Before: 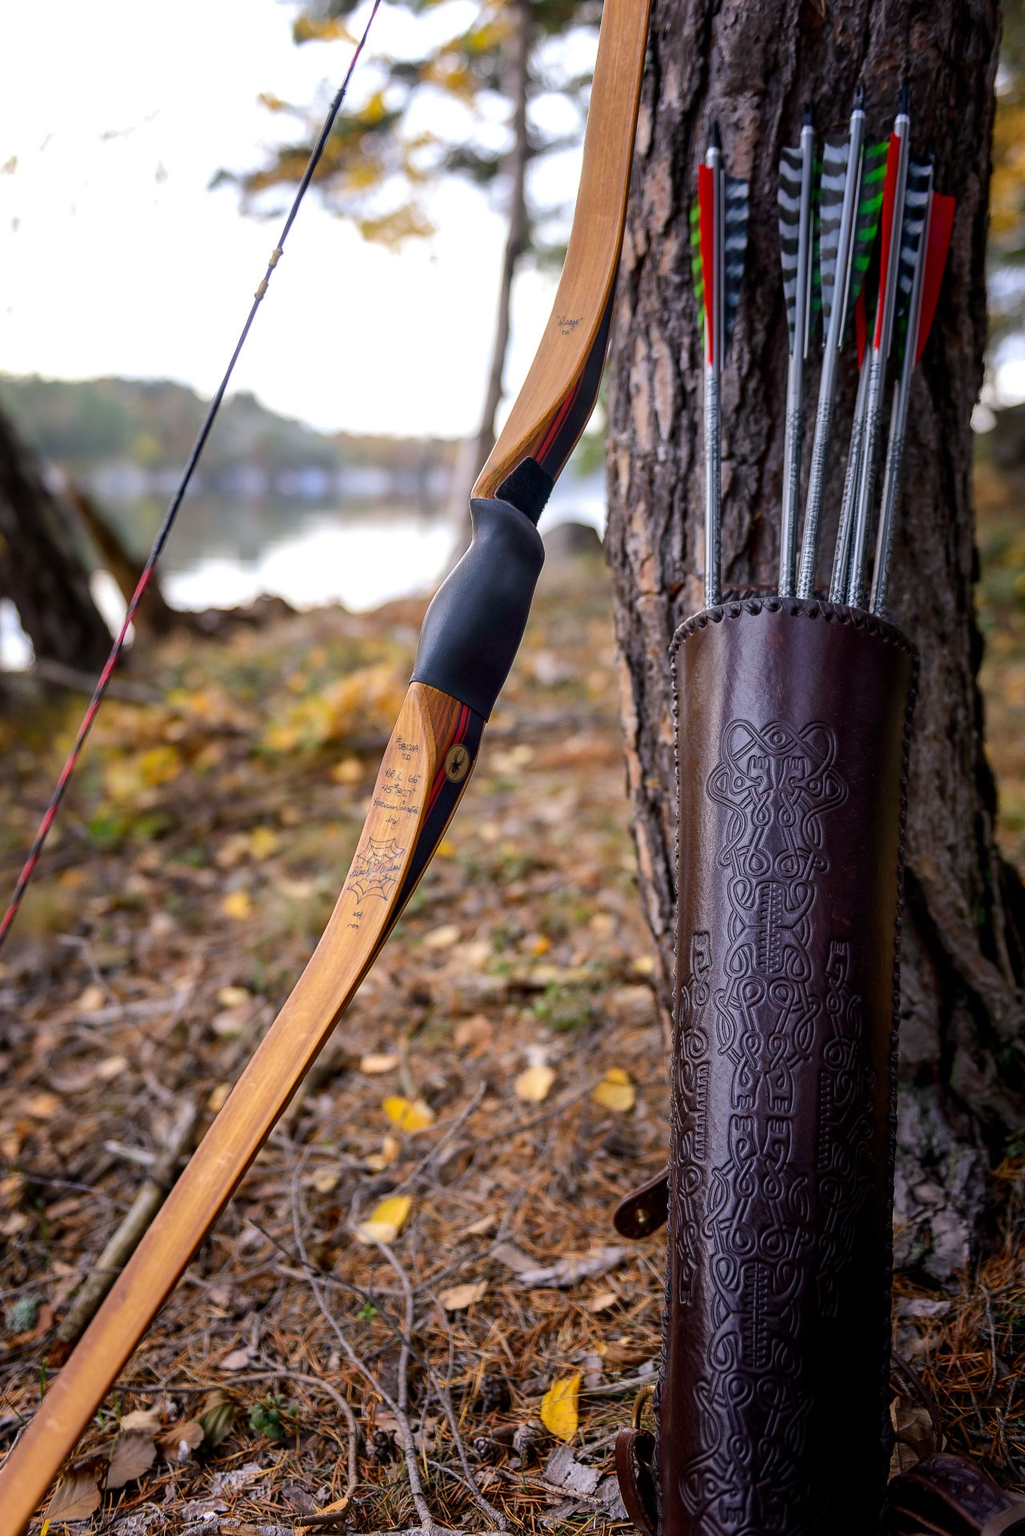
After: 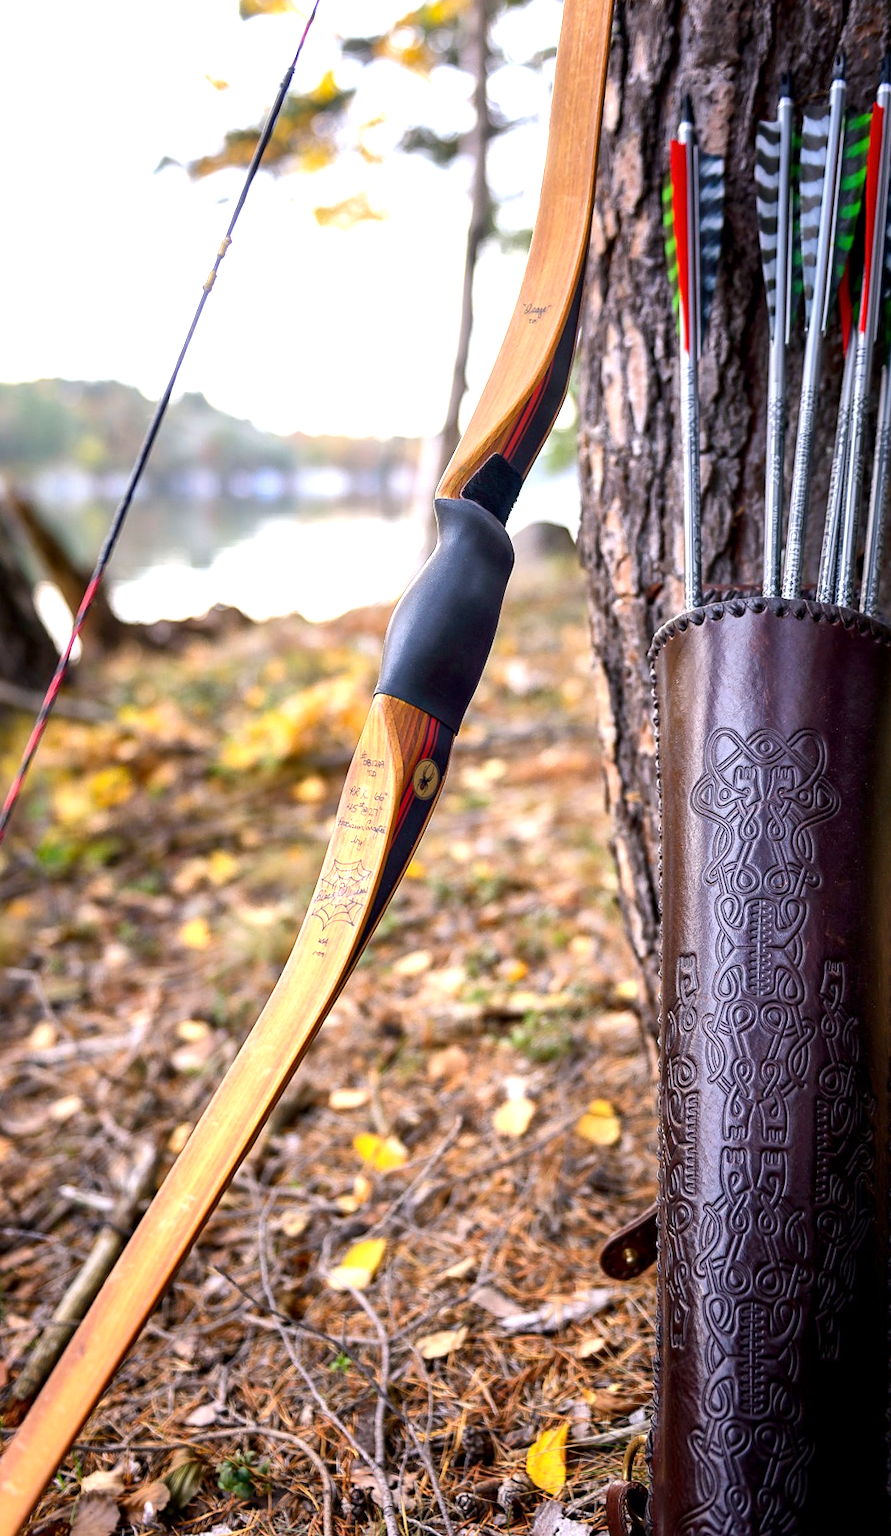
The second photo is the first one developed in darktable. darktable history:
crop and rotate: angle 1°, left 4.281%, top 0.642%, right 11.383%, bottom 2.486%
exposure: exposure 0.95 EV, compensate highlight preservation false
local contrast: mode bilateral grid, contrast 20, coarseness 50, detail 120%, midtone range 0.2
